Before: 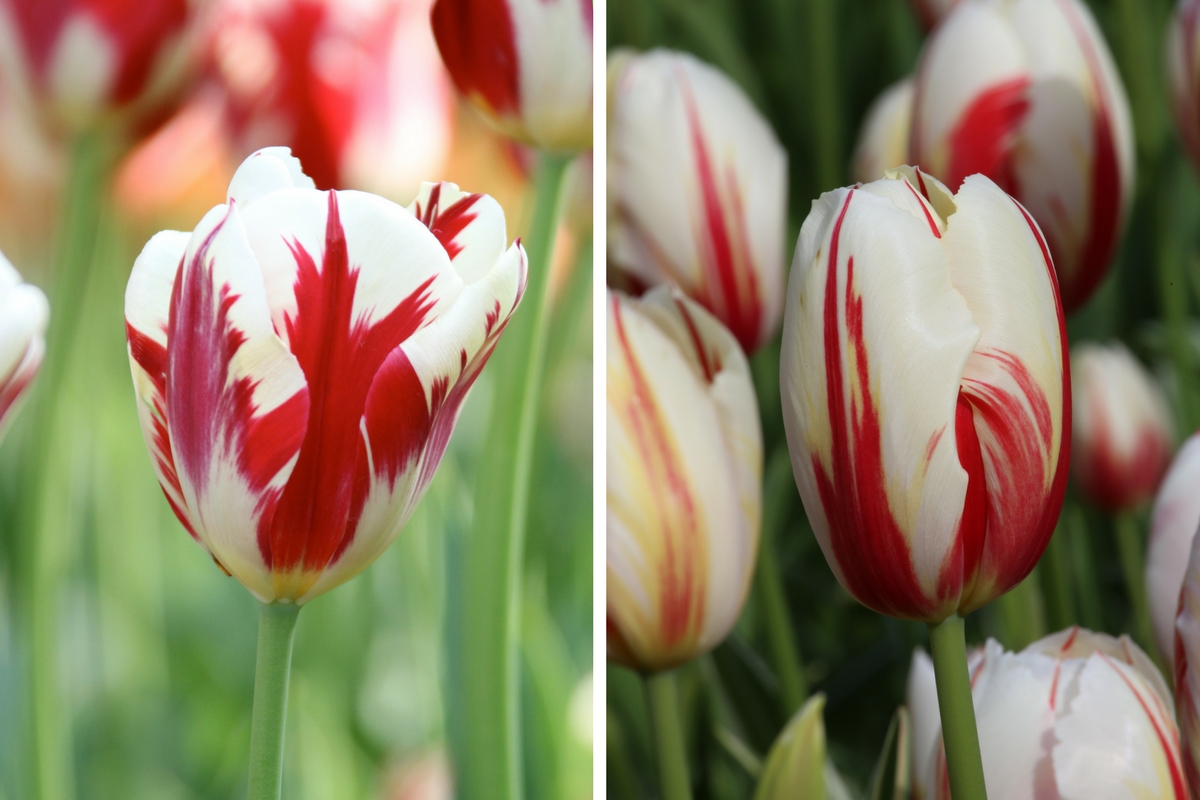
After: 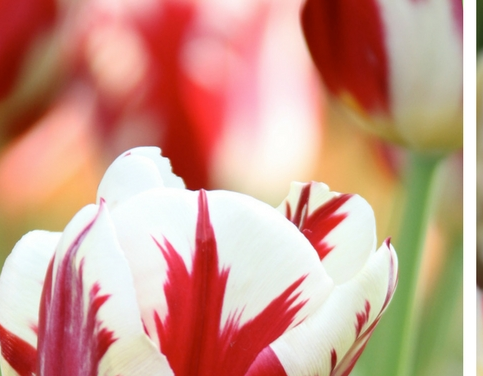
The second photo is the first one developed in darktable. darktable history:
crop and rotate: left 10.861%, top 0.074%, right 48.868%, bottom 52.853%
